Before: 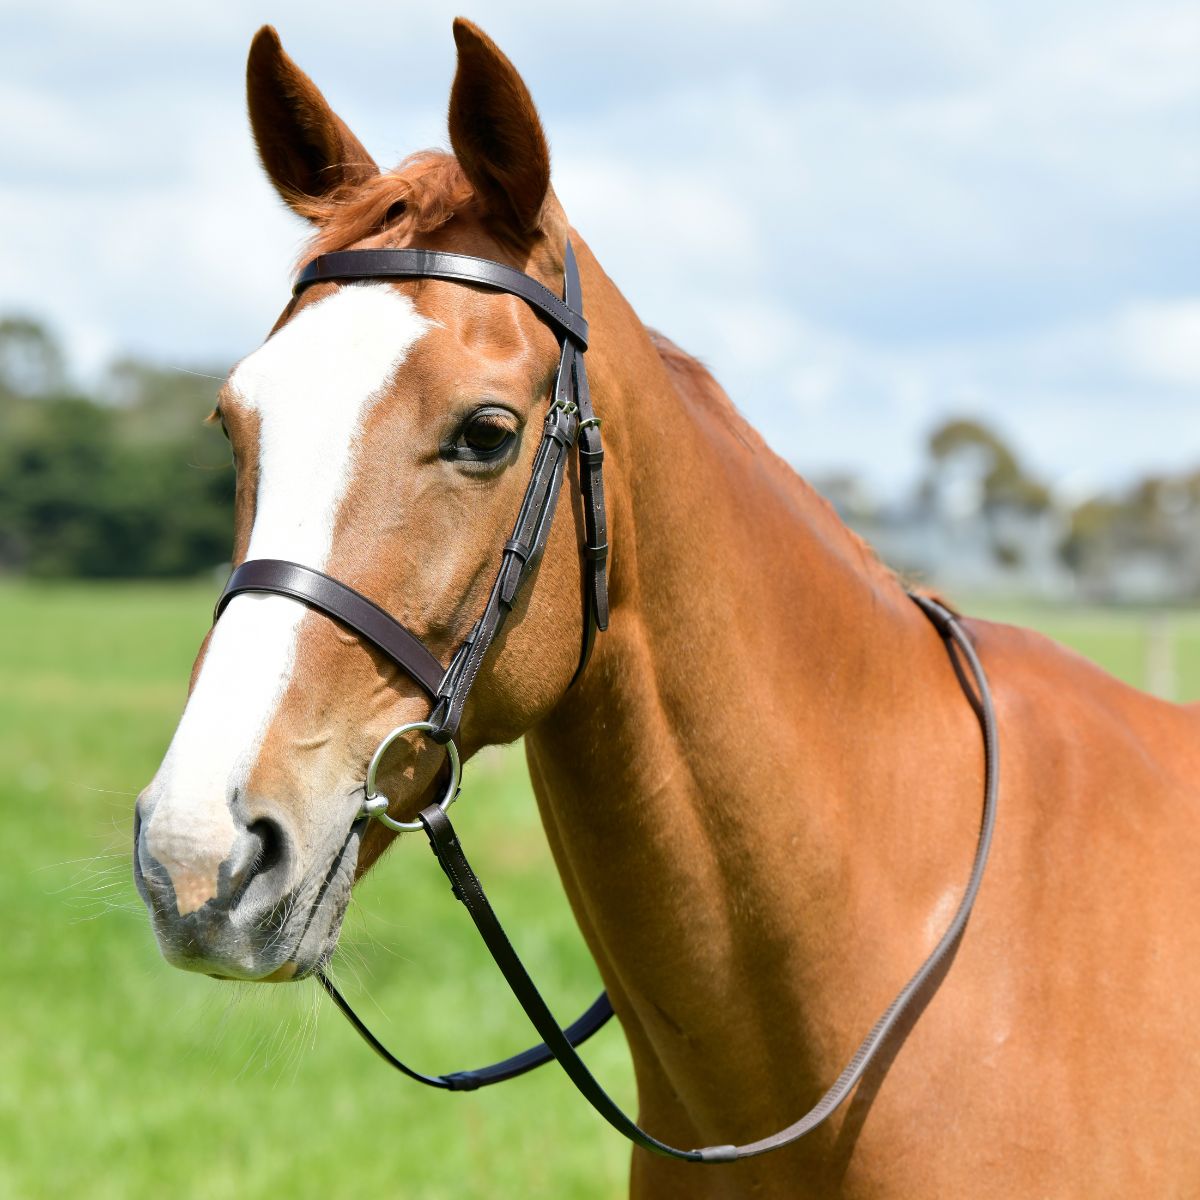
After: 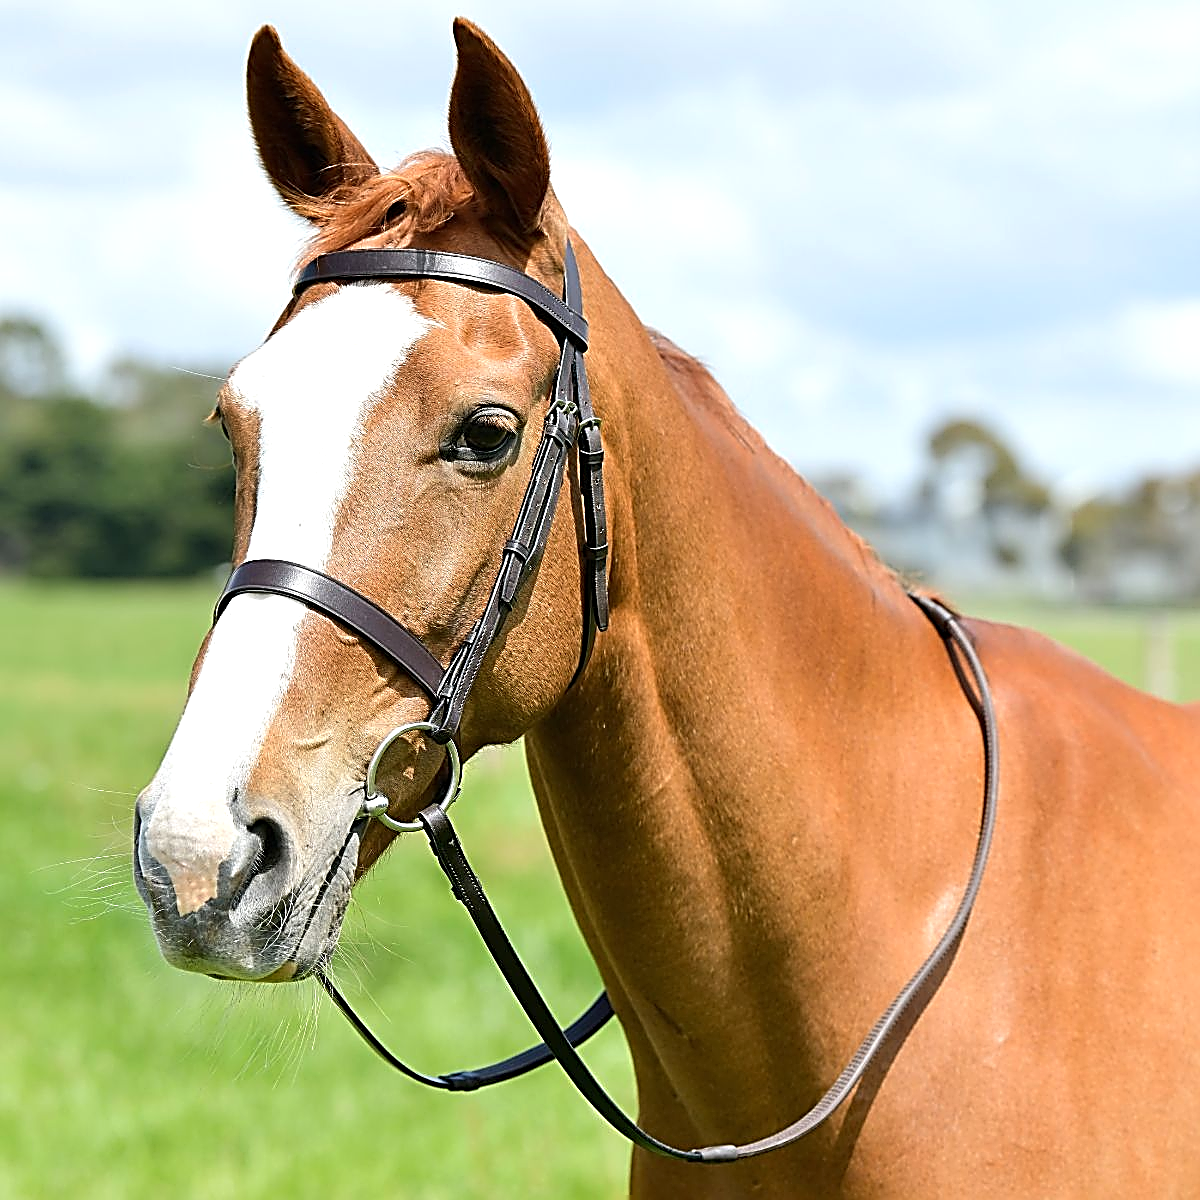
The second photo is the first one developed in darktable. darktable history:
exposure: black level correction 0, exposure 0.199 EV, compensate exposure bias true, compensate highlight preservation false
sharpen: amount 1.863
